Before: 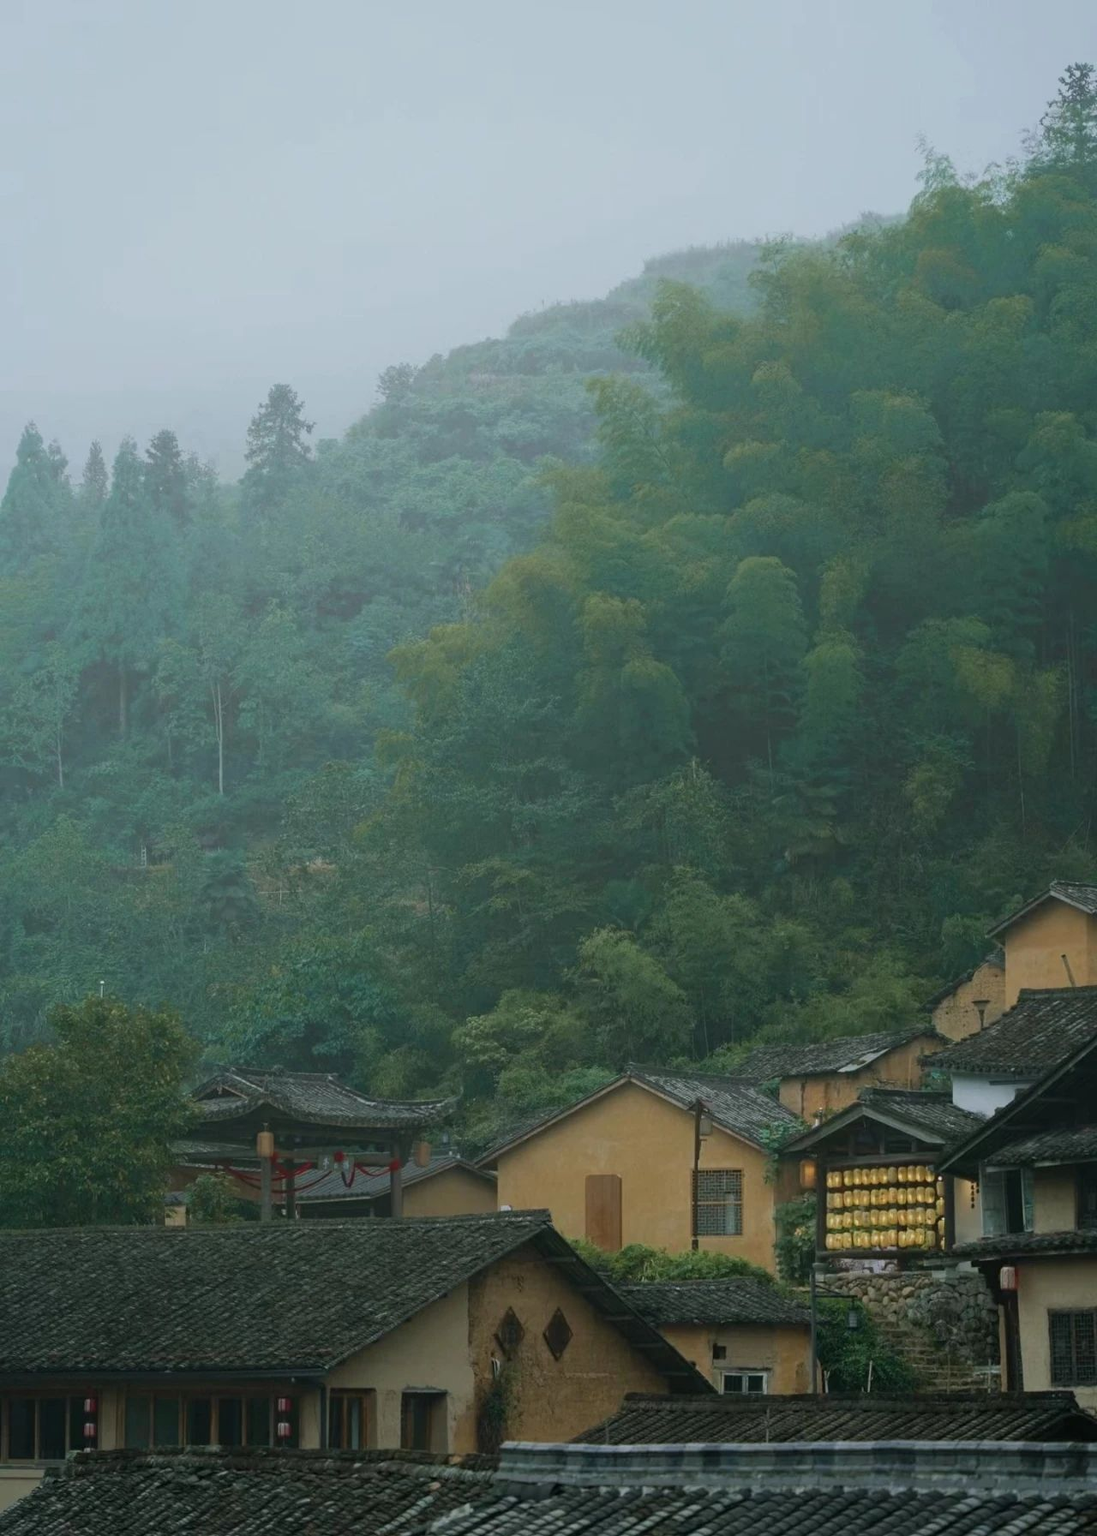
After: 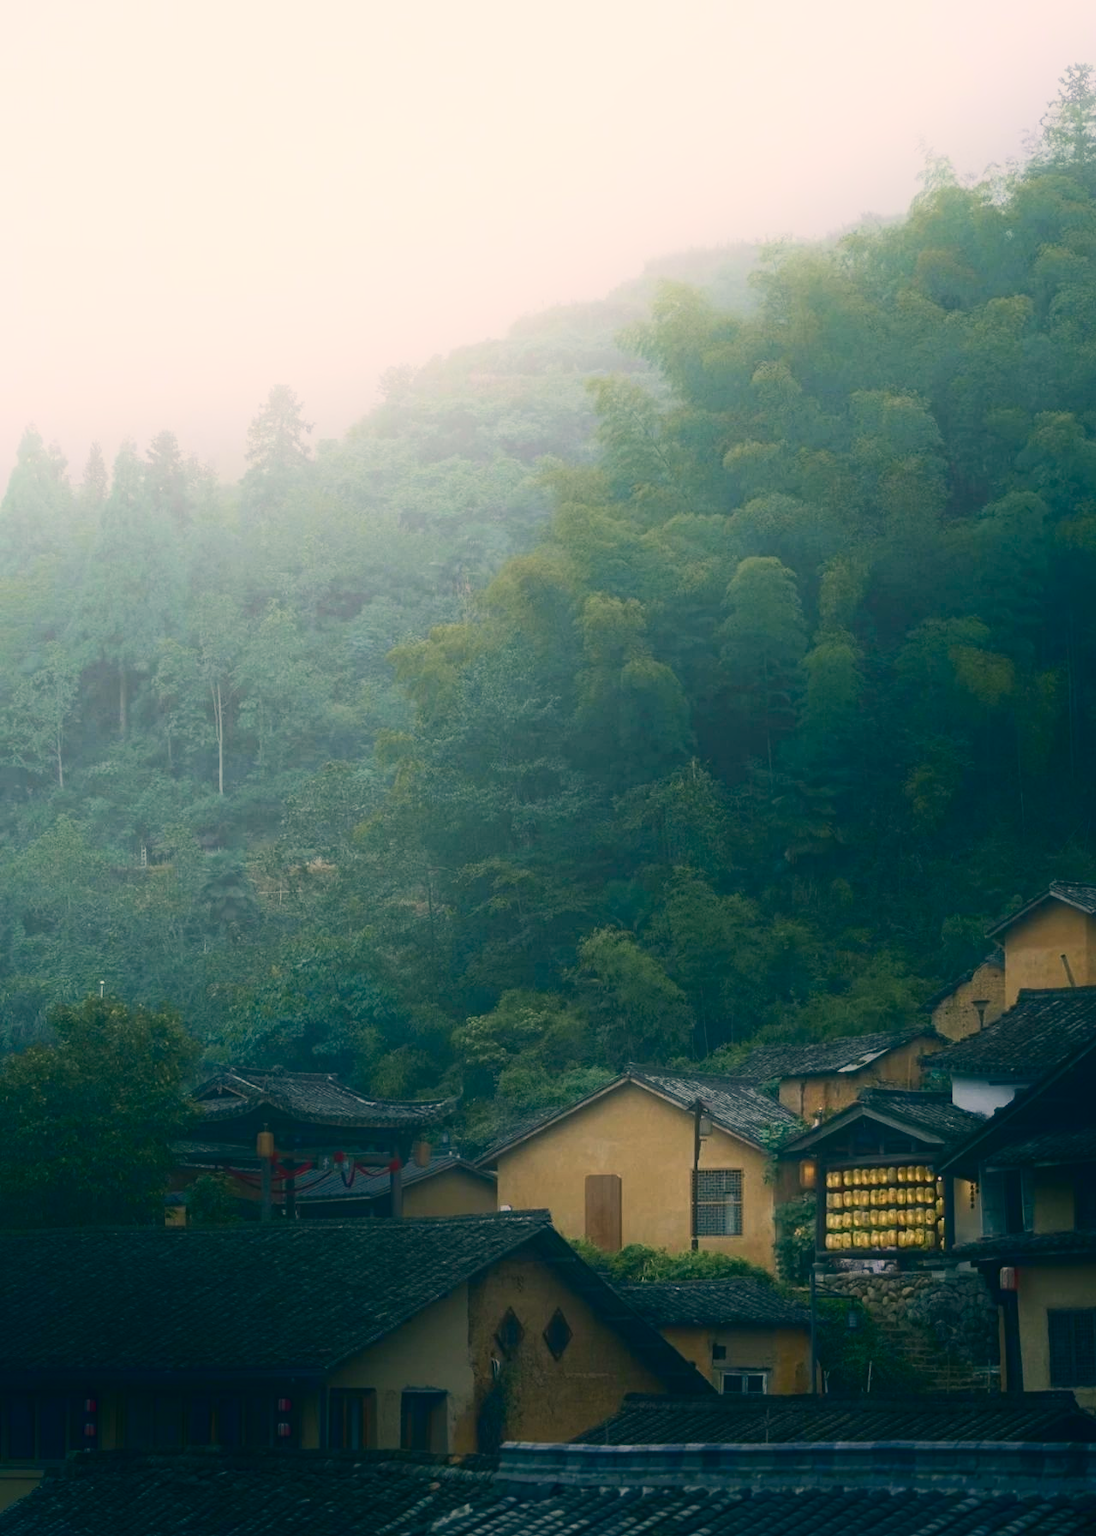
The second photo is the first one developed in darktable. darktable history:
tone equalizer: -8 EV -0.417 EV, -7 EV -0.389 EV, -6 EV -0.333 EV, -5 EV -0.222 EV, -3 EV 0.222 EV, -2 EV 0.333 EV, -1 EV 0.389 EV, +0 EV 0.417 EV, edges refinement/feathering 500, mask exposure compensation -1.25 EV, preserve details no
color correction: highlights a* 10.32, highlights b* 14.66, shadows a* -9.59, shadows b* -15.02
shadows and highlights: shadows -90, highlights 90, soften with gaussian
contrast brightness saturation: contrast 0.24, brightness 0.09
color balance rgb: contrast -30%
